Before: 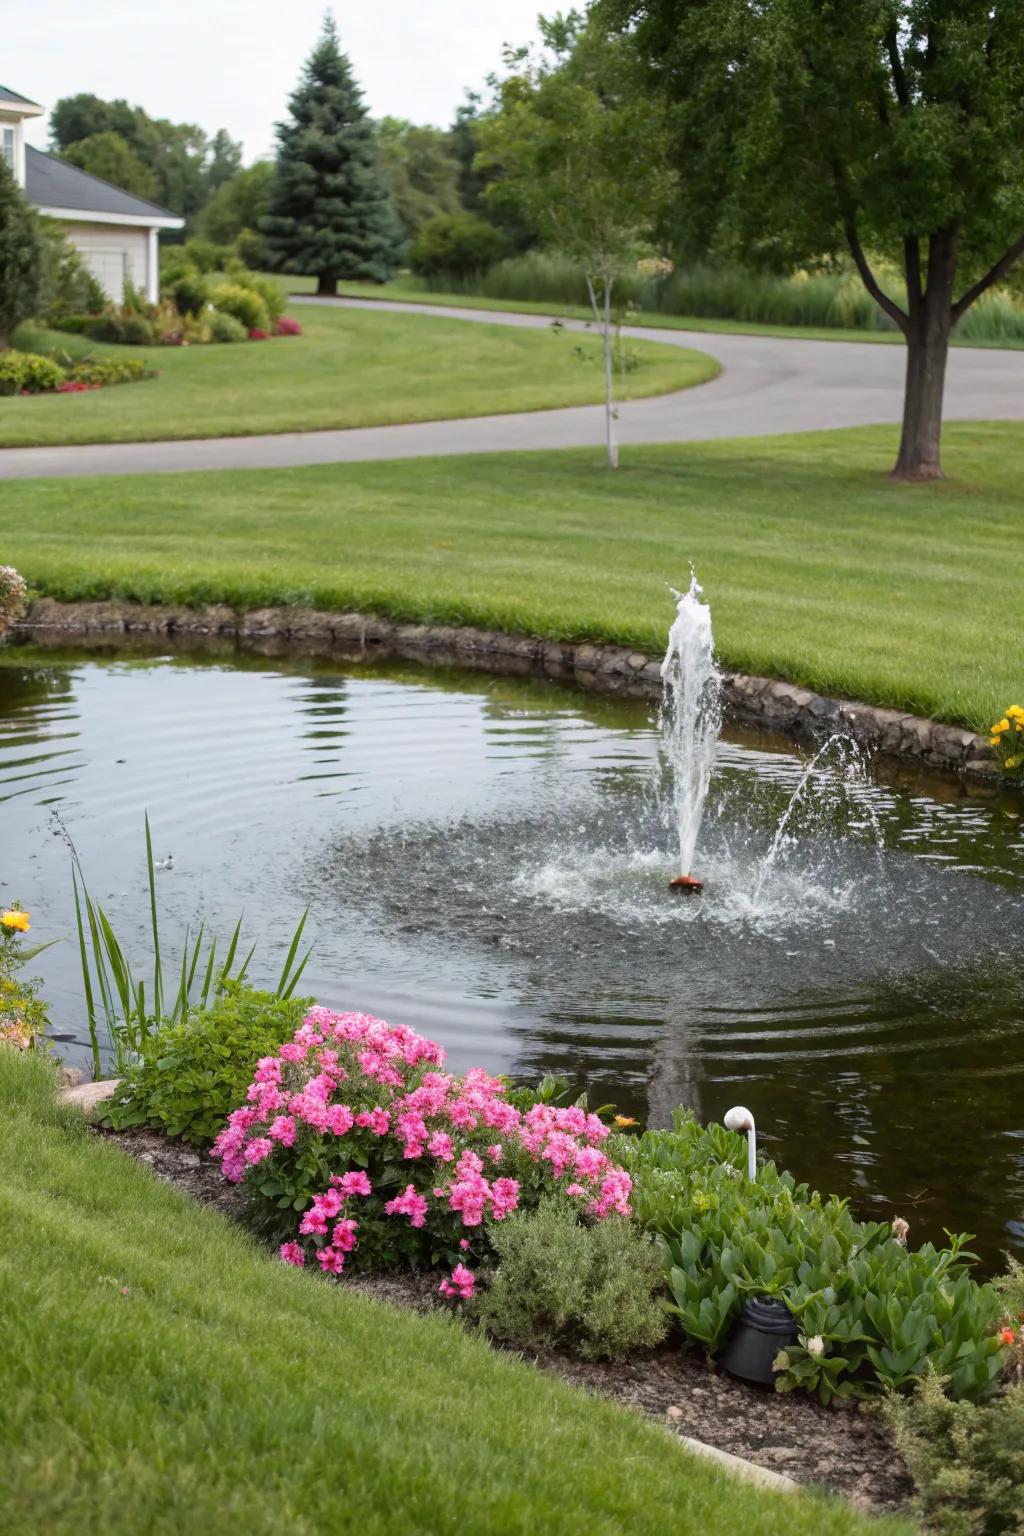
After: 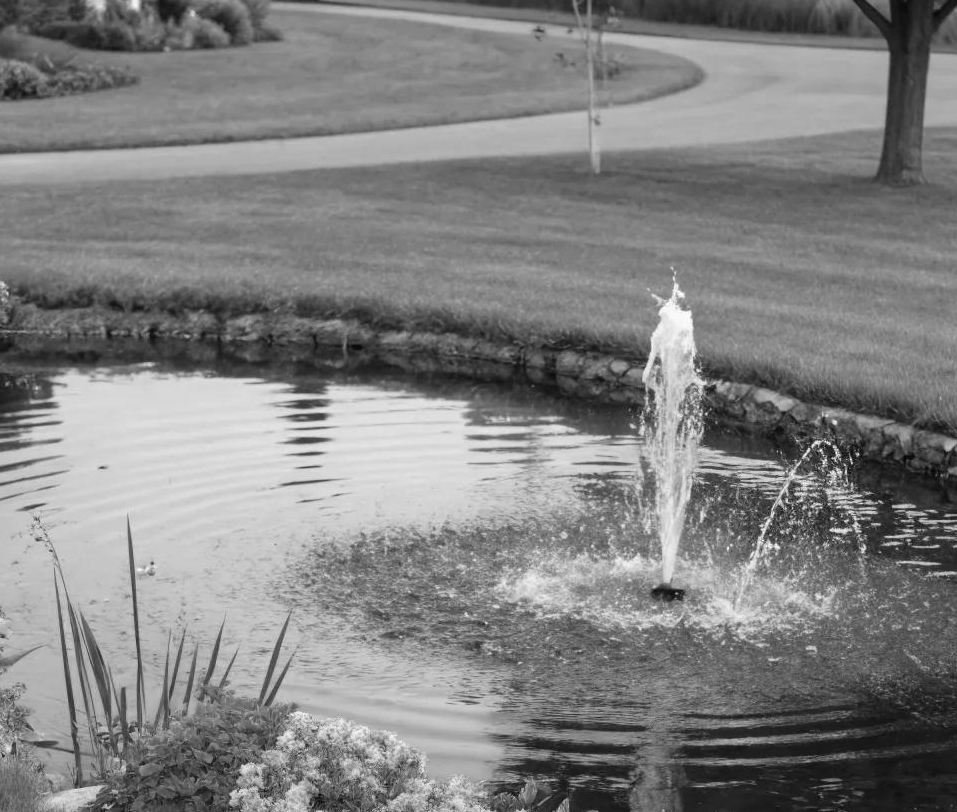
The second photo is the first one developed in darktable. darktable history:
color calibration: output gray [0.21, 0.42, 0.37, 0], illuminant same as pipeline (D50), adaptation none (bypass), x 0.334, y 0.334, temperature 5014.29 K
crop: left 1.851%, top 19.192%, right 4.677%, bottom 27.939%
